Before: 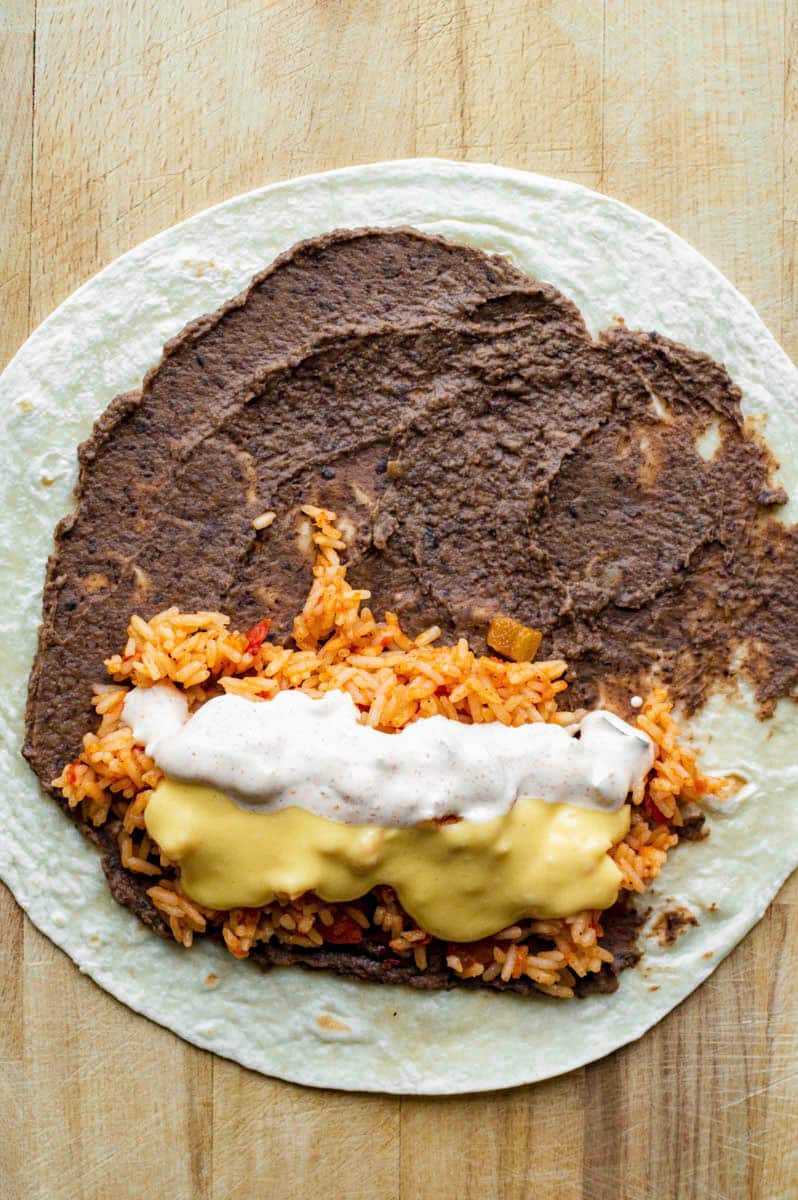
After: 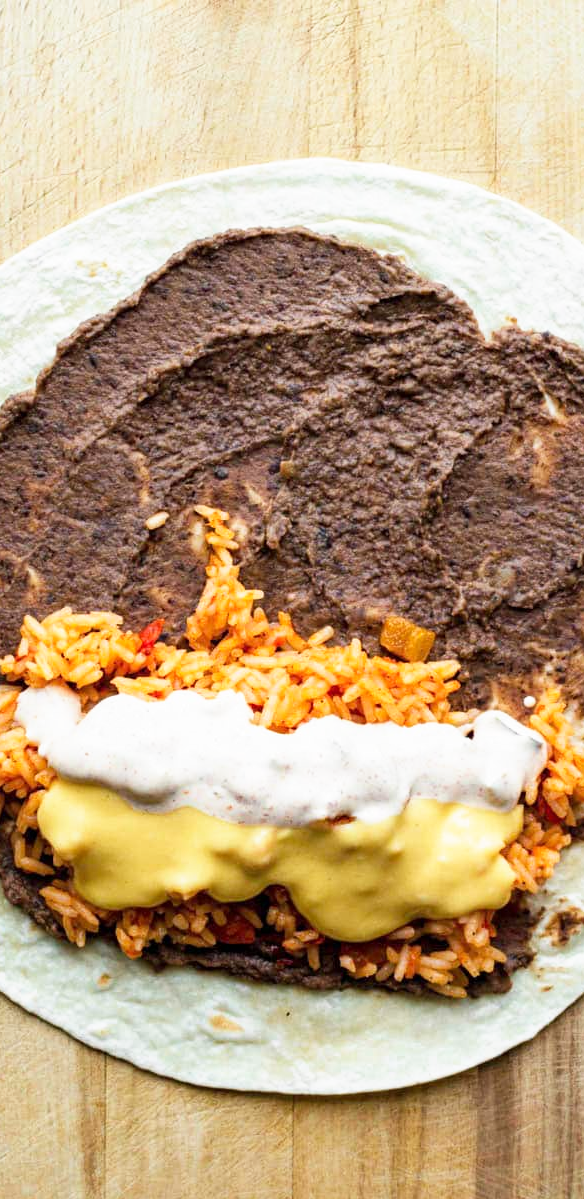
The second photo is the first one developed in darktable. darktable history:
crop: left 13.443%, right 13.31%
base curve: curves: ch0 [(0, 0) (0.688, 0.865) (1, 1)], preserve colors none
